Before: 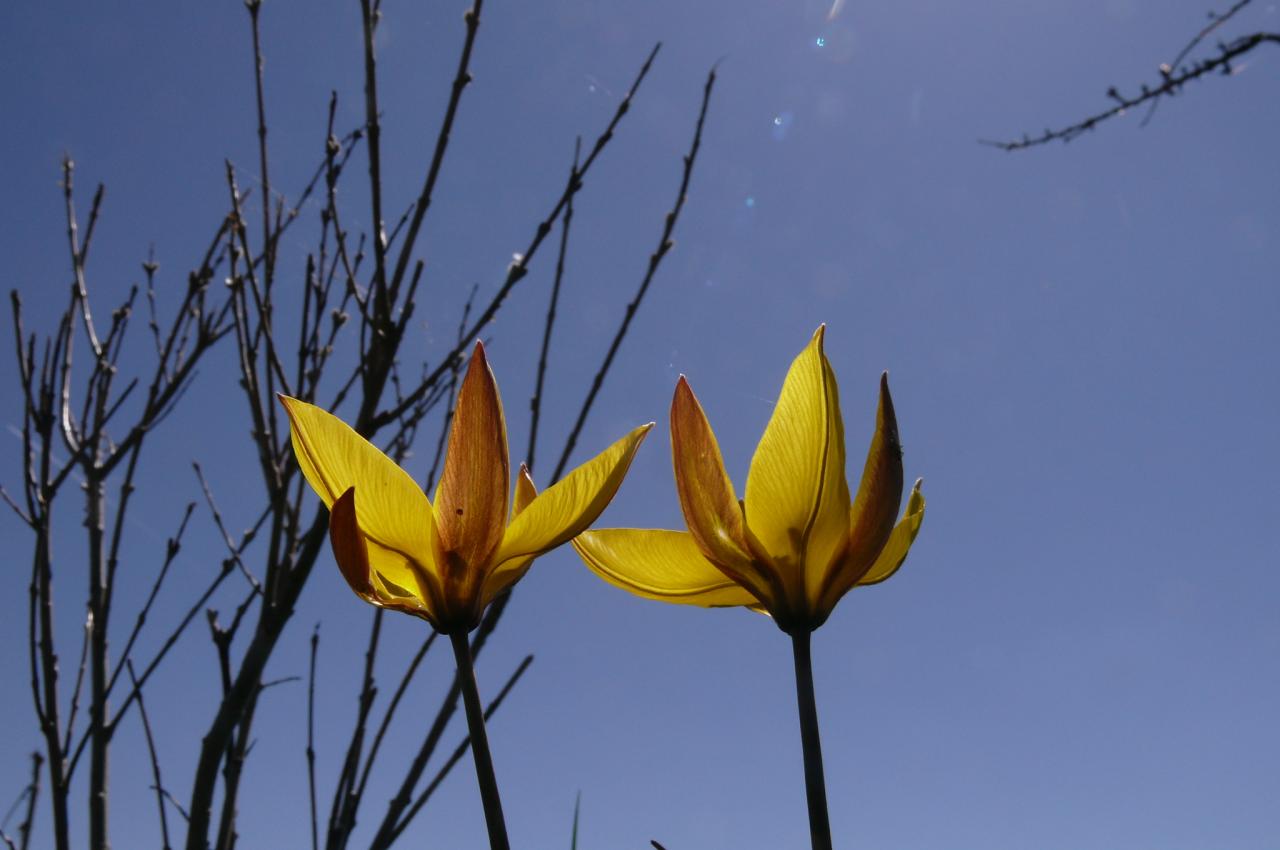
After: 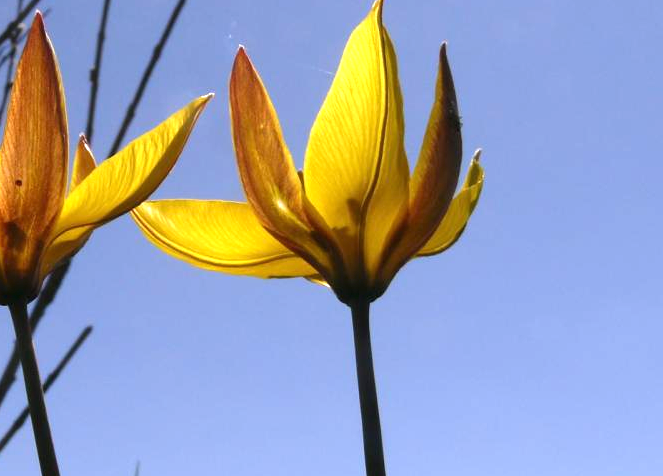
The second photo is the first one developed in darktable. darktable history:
exposure: black level correction 0, exposure 1.125 EV, compensate exposure bias true, compensate highlight preservation false
crop: left 34.479%, top 38.822%, right 13.718%, bottom 5.172%
